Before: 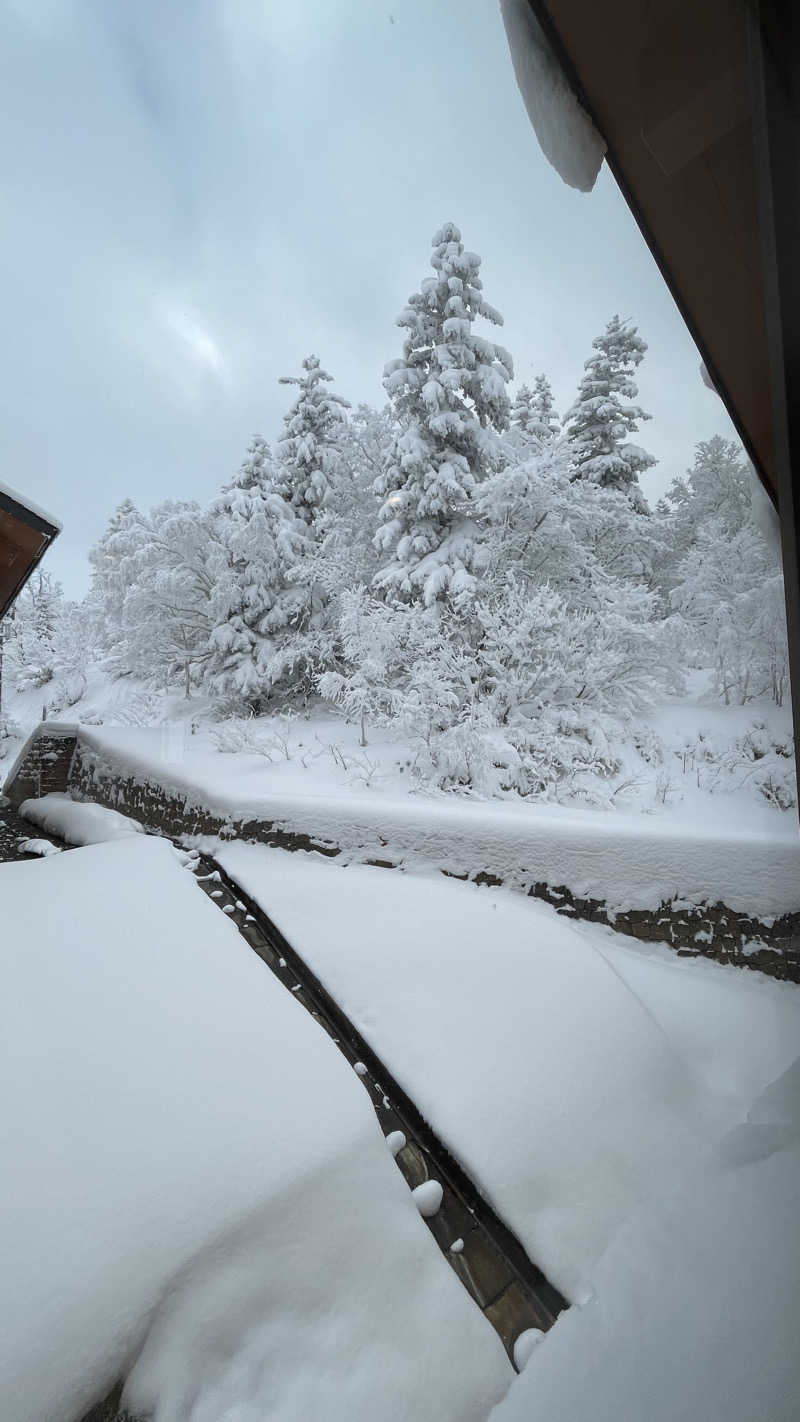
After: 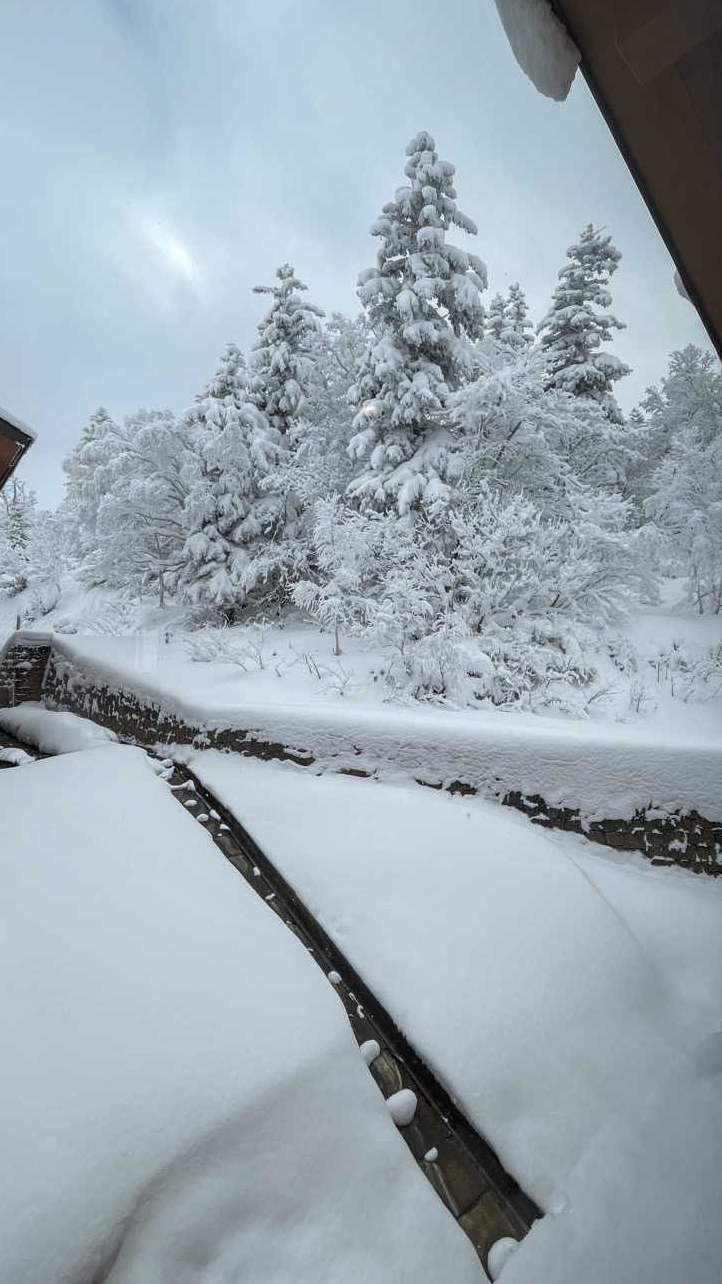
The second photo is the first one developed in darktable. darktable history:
local contrast: on, module defaults
crop: left 3.305%, top 6.436%, right 6.389%, bottom 3.258%
